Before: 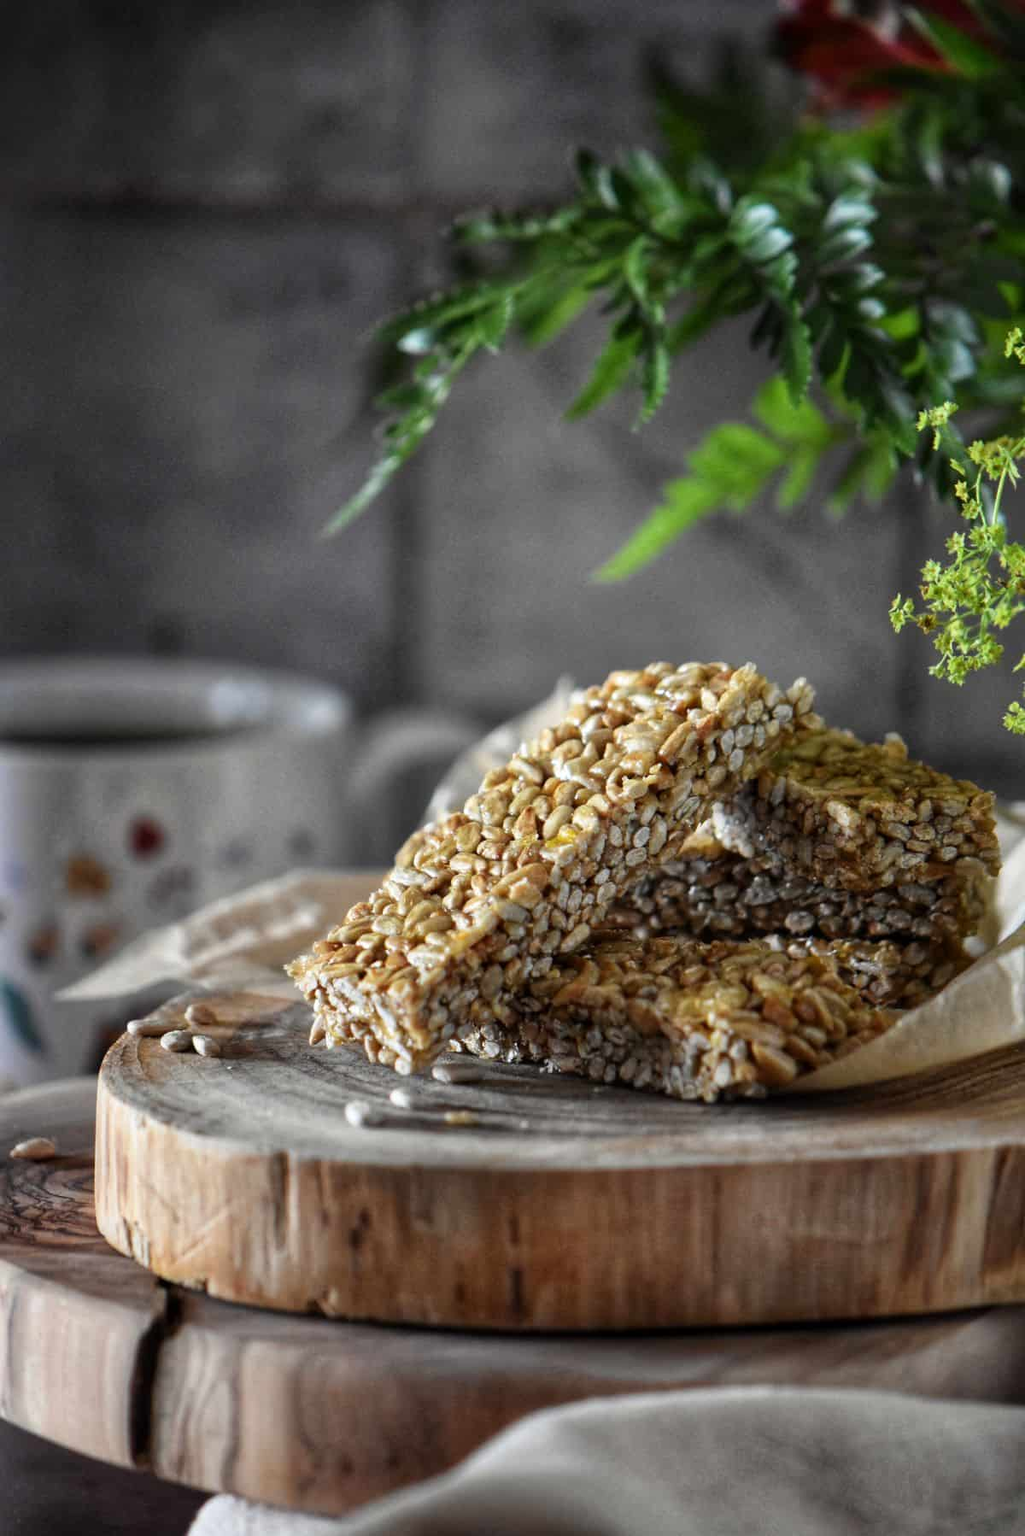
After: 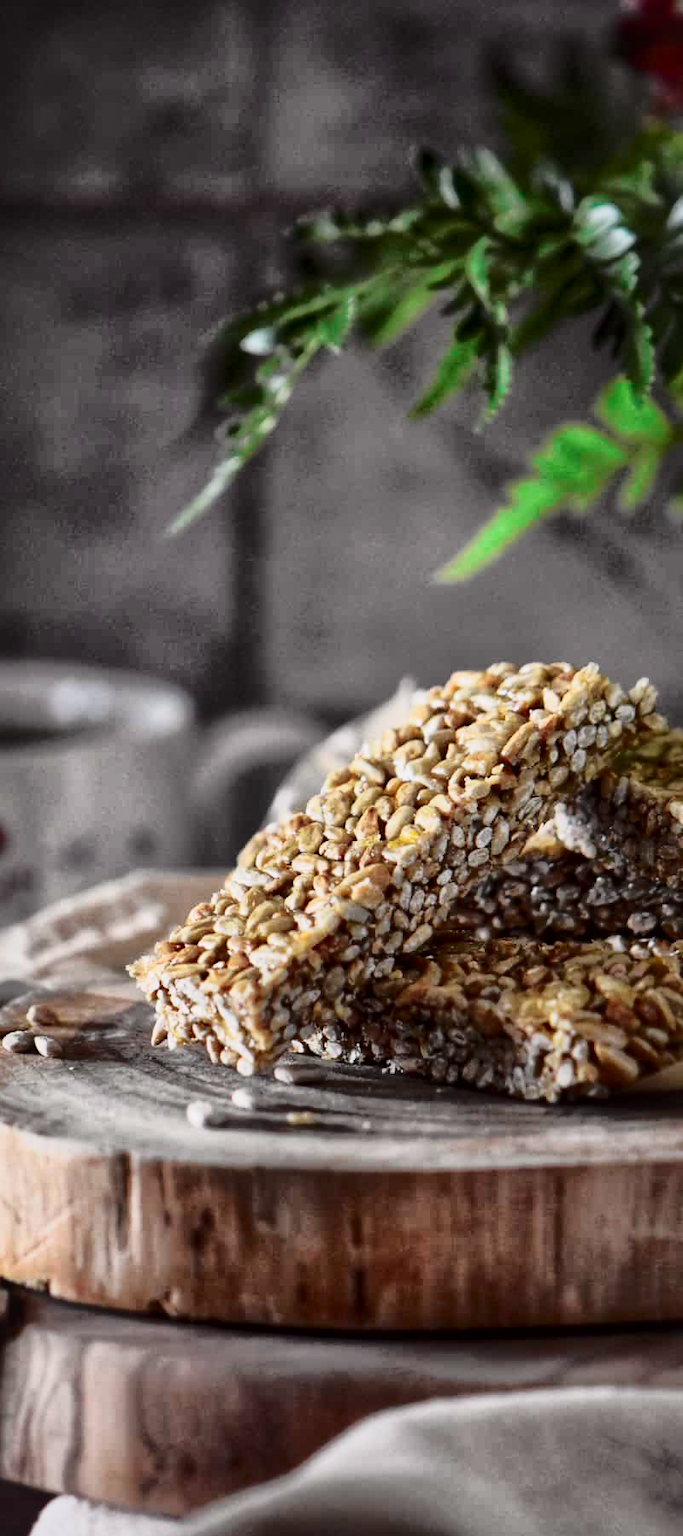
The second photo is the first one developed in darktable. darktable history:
tone curve: curves: ch0 [(0, 0.032) (0.094, 0.08) (0.265, 0.208) (0.41, 0.417) (0.498, 0.496) (0.638, 0.673) (0.819, 0.841) (0.96, 0.899)]; ch1 [(0, 0) (0.161, 0.092) (0.37, 0.302) (0.417, 0.434) (0.495, 0.504) (0.576, 0.589) (0.725, 0.765) (1, 1)]; ch2 [(0, 0) (0.352, 0.403) (0.45, 0.469) (0.521, 0.515) (0.59, 0.579) (1, 1)], color space Lab, independent channels, preserve colors none
local contrast: mode bilateral grid, contrast 20, coarseness 50, detail 148%, midtone range 0.2
crop and rotate: left 15.446%, right 17.836%
